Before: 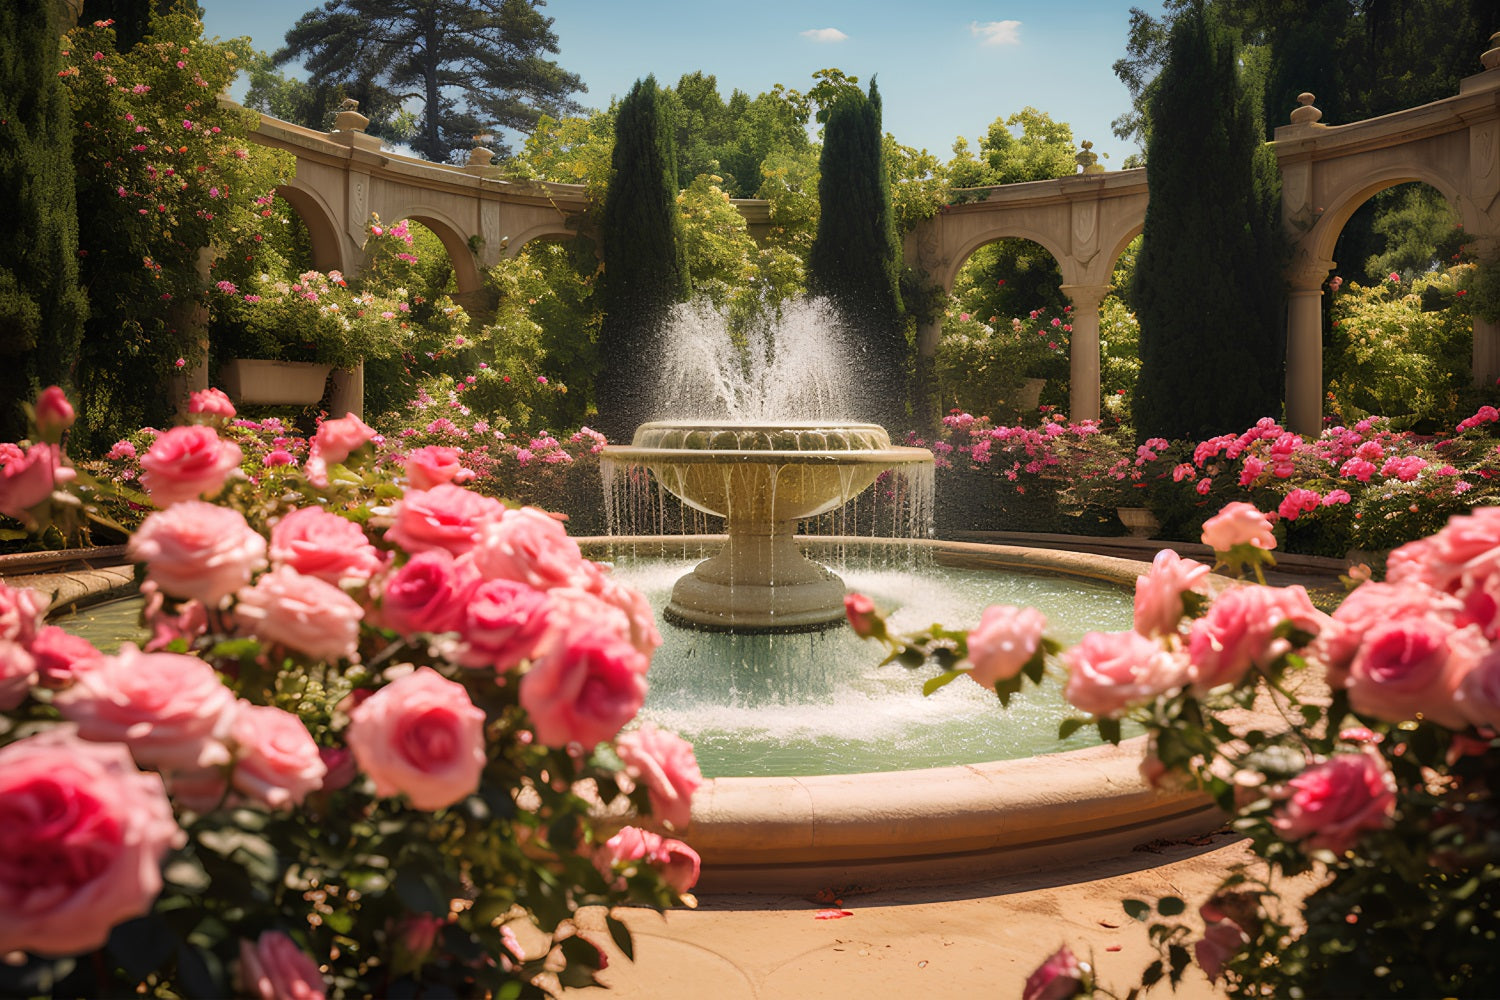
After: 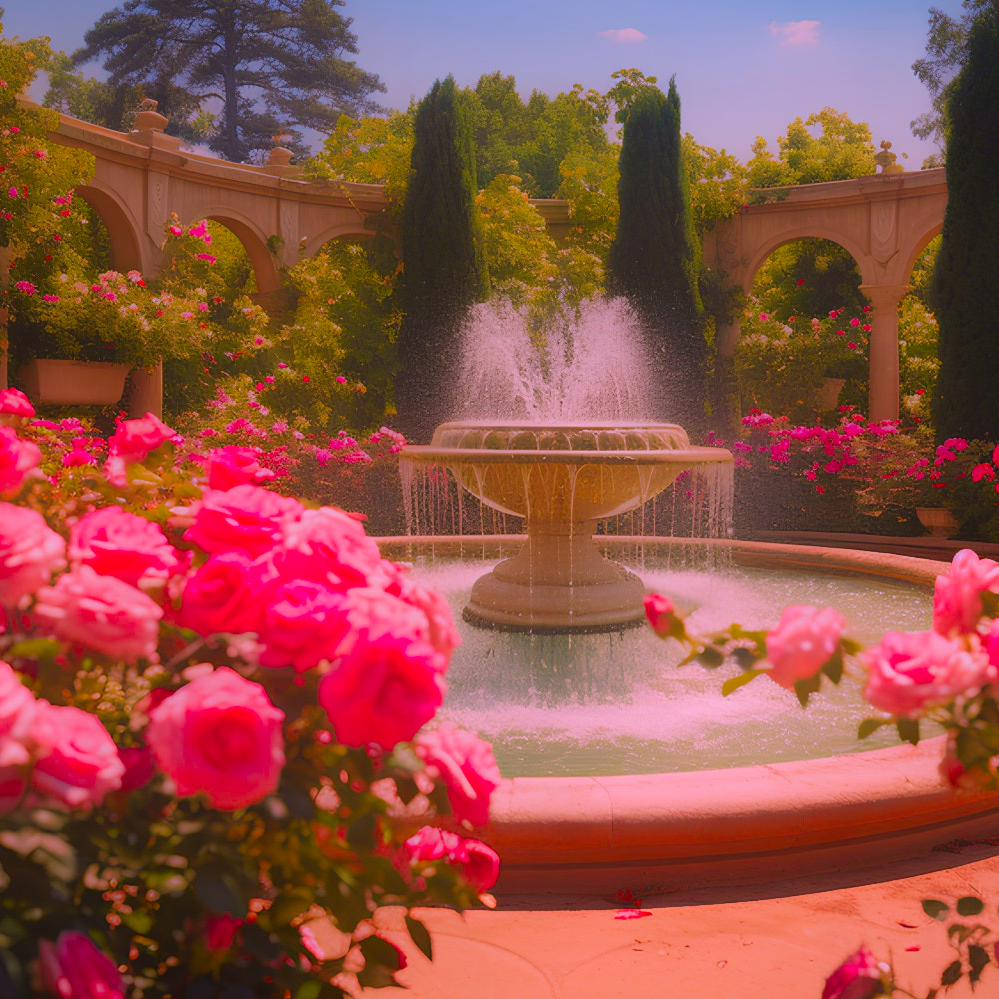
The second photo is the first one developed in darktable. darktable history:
tone equalizer: -8 EV 0.25 EV, -7 EV 0.417 EV, -6 EV 0.417 EV, -5 EV 0.25 EV, -3 EV -0.25 EV, -2 EV -0.417 EV, -1 EV -0.417 EV, +0 EV -0.25 EV, edges refinement/feathering 500, mask exposure compensation -1.57 EV, preserve details guided filter
color correction: highlights a* 19.5, highlights b* -11.53, saturation 1.69
crop and rotate: left 13.409%, right 19.924%
contrast equalizer: octaves 7, y [[0.6 ×6], [0.55 ×6], [0 ×6], [0 ×6], [0 ×6]], mix -1
